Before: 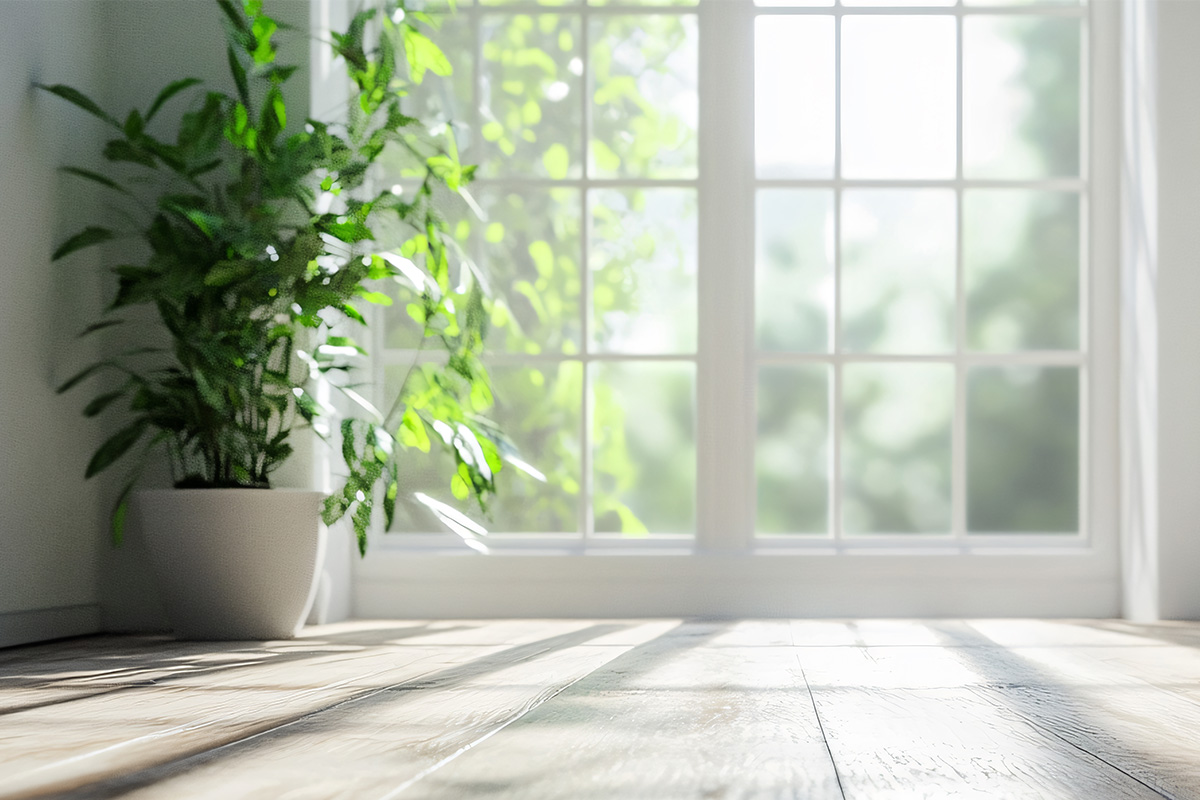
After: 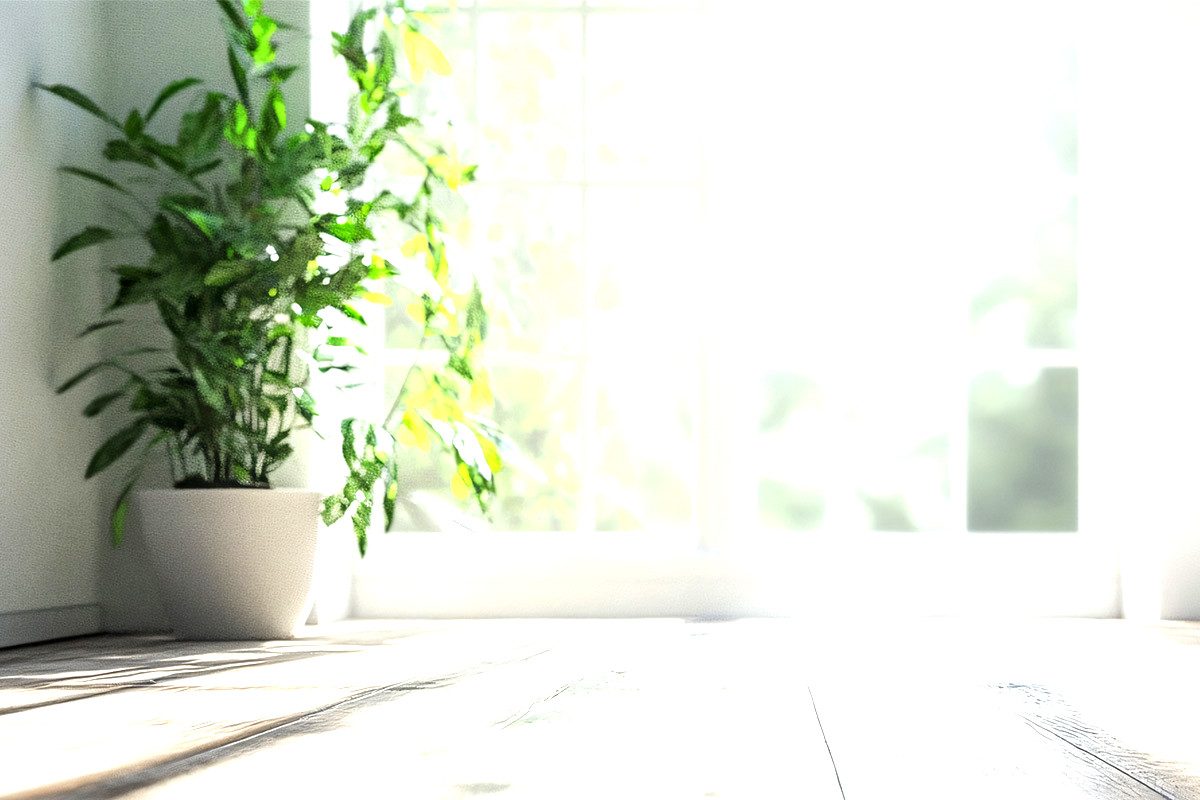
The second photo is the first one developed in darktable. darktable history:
exposure: black level correction 0, exposure 1.101 EV, compensate highlight preservation false
local contrast: on, module defaults
